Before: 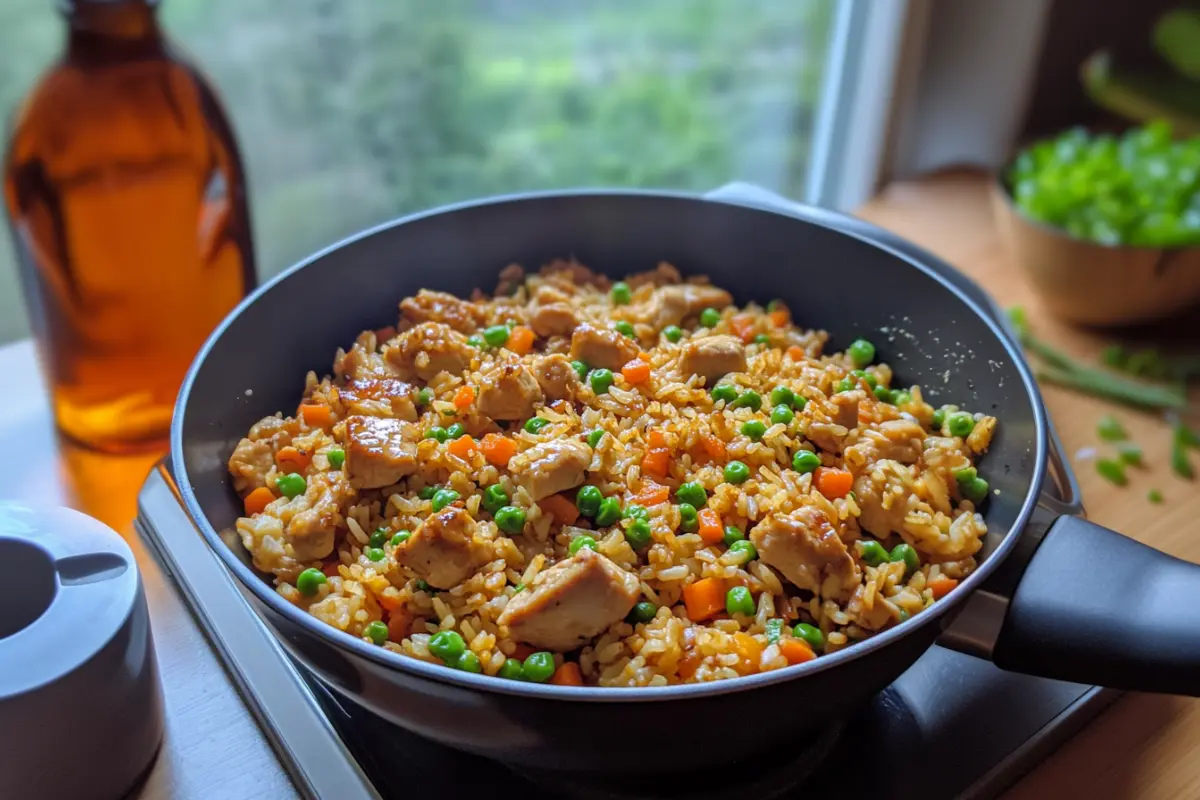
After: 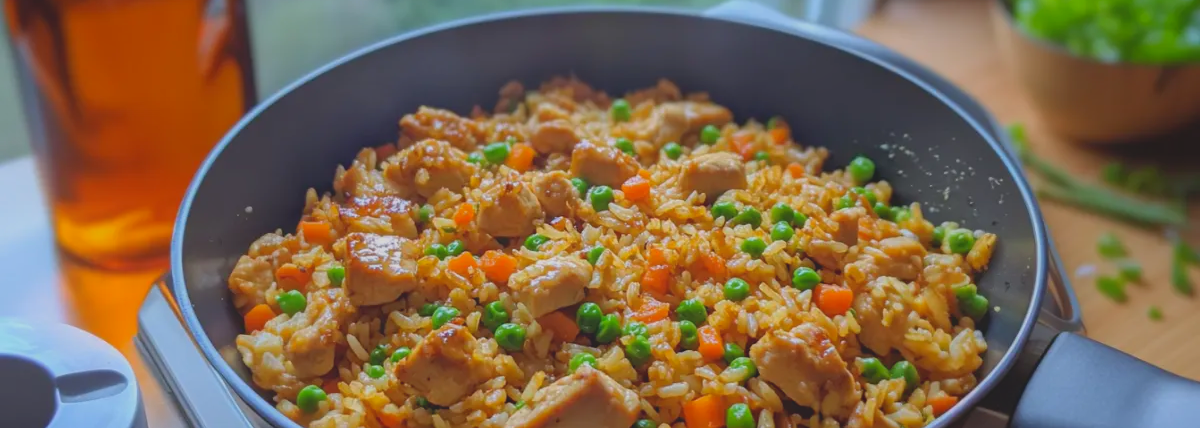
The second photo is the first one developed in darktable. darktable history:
crop and rotate: top 23.043%, bottom 23.437%
exposure: exposure 0.014 EV, compensate highlight preservation false
local contrast: detail 69%
